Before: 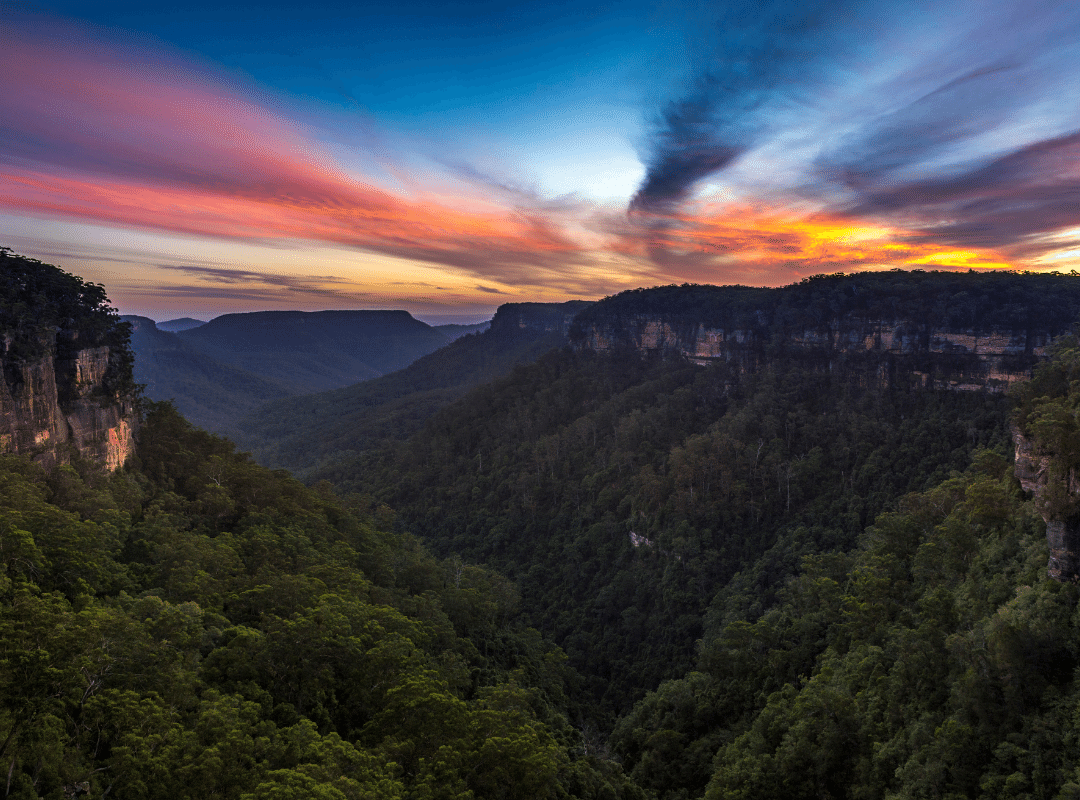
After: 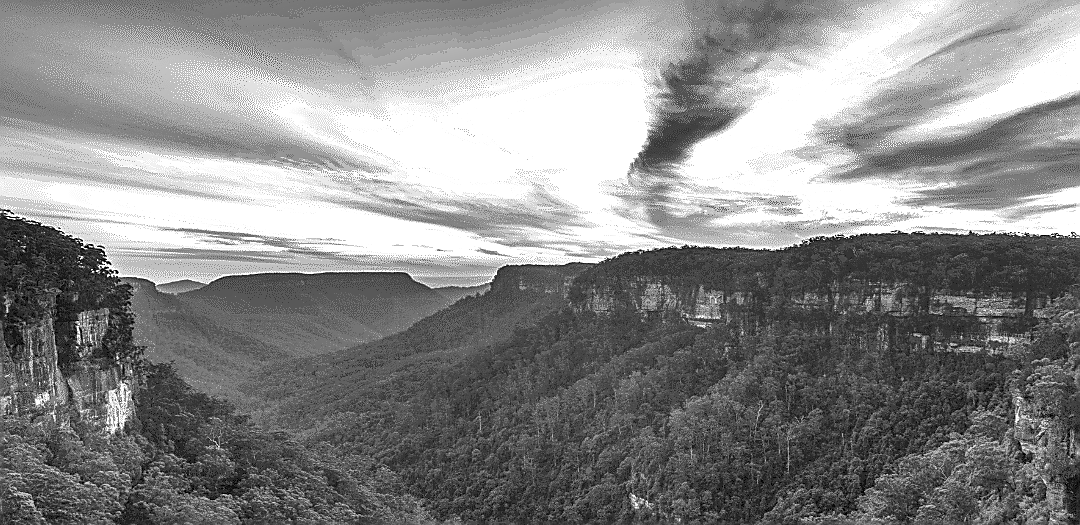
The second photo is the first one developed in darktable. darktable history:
white balance: red 0.948, green 1.02, blue 1.176
shadows and highlights: soften with gaussian
monochrome: on, module defaults
exposure: black level correction 0, exposure 1.6 EV, compensate exposure bias true, compensate highlight preservation false
local contrast: on, module defaults
sharpen: radius 1.4, amount 1.25, threshold 0.7
color correction: highlights a* 5.59, highlights b* 5.24, saturation 0.68
crop and rotate: top 4.848%, bottom 29.503%
